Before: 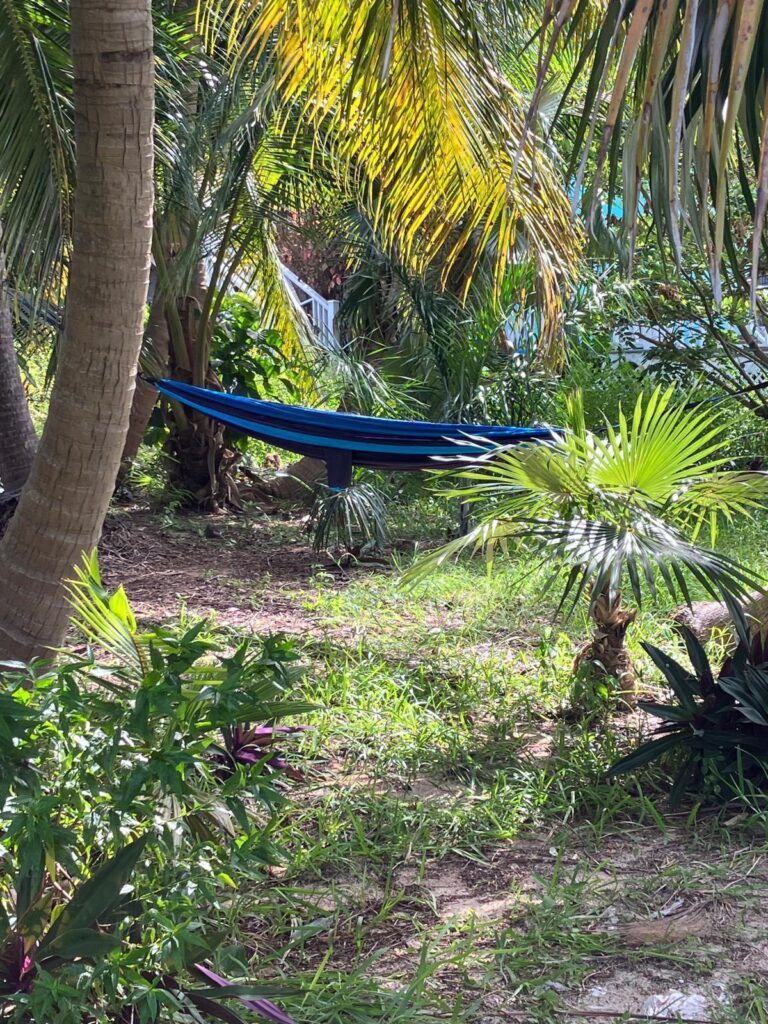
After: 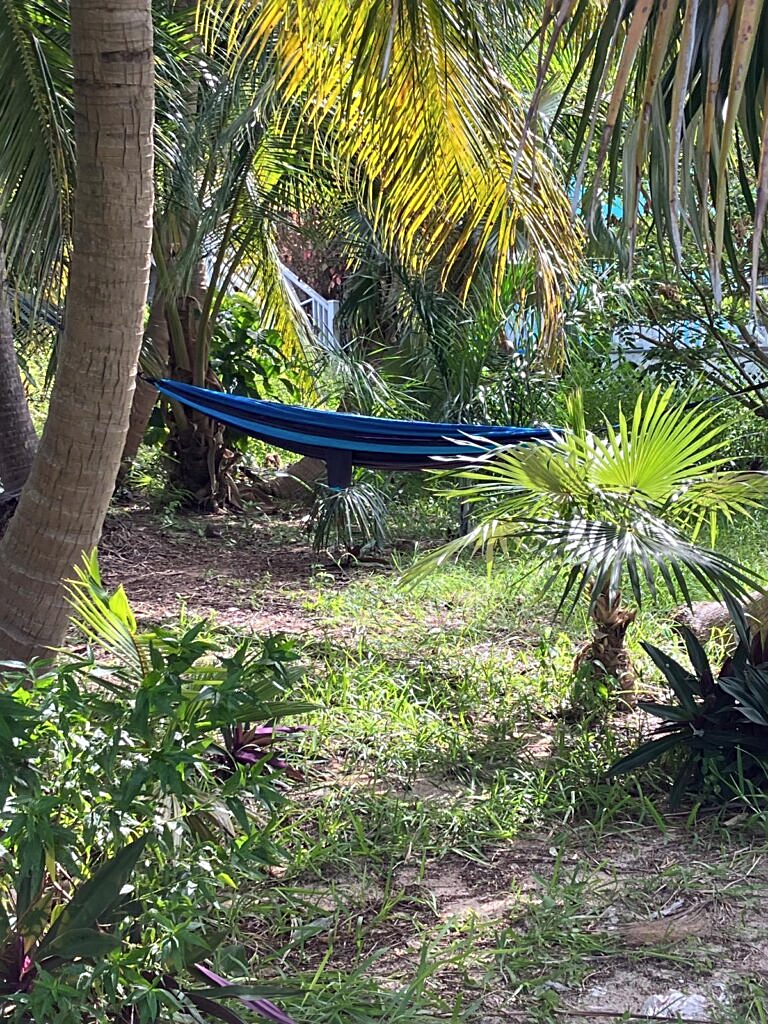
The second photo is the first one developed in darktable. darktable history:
sharpen: on, module defaults
contrast brightness saturation: contrast 0.01, saturation -0.05
